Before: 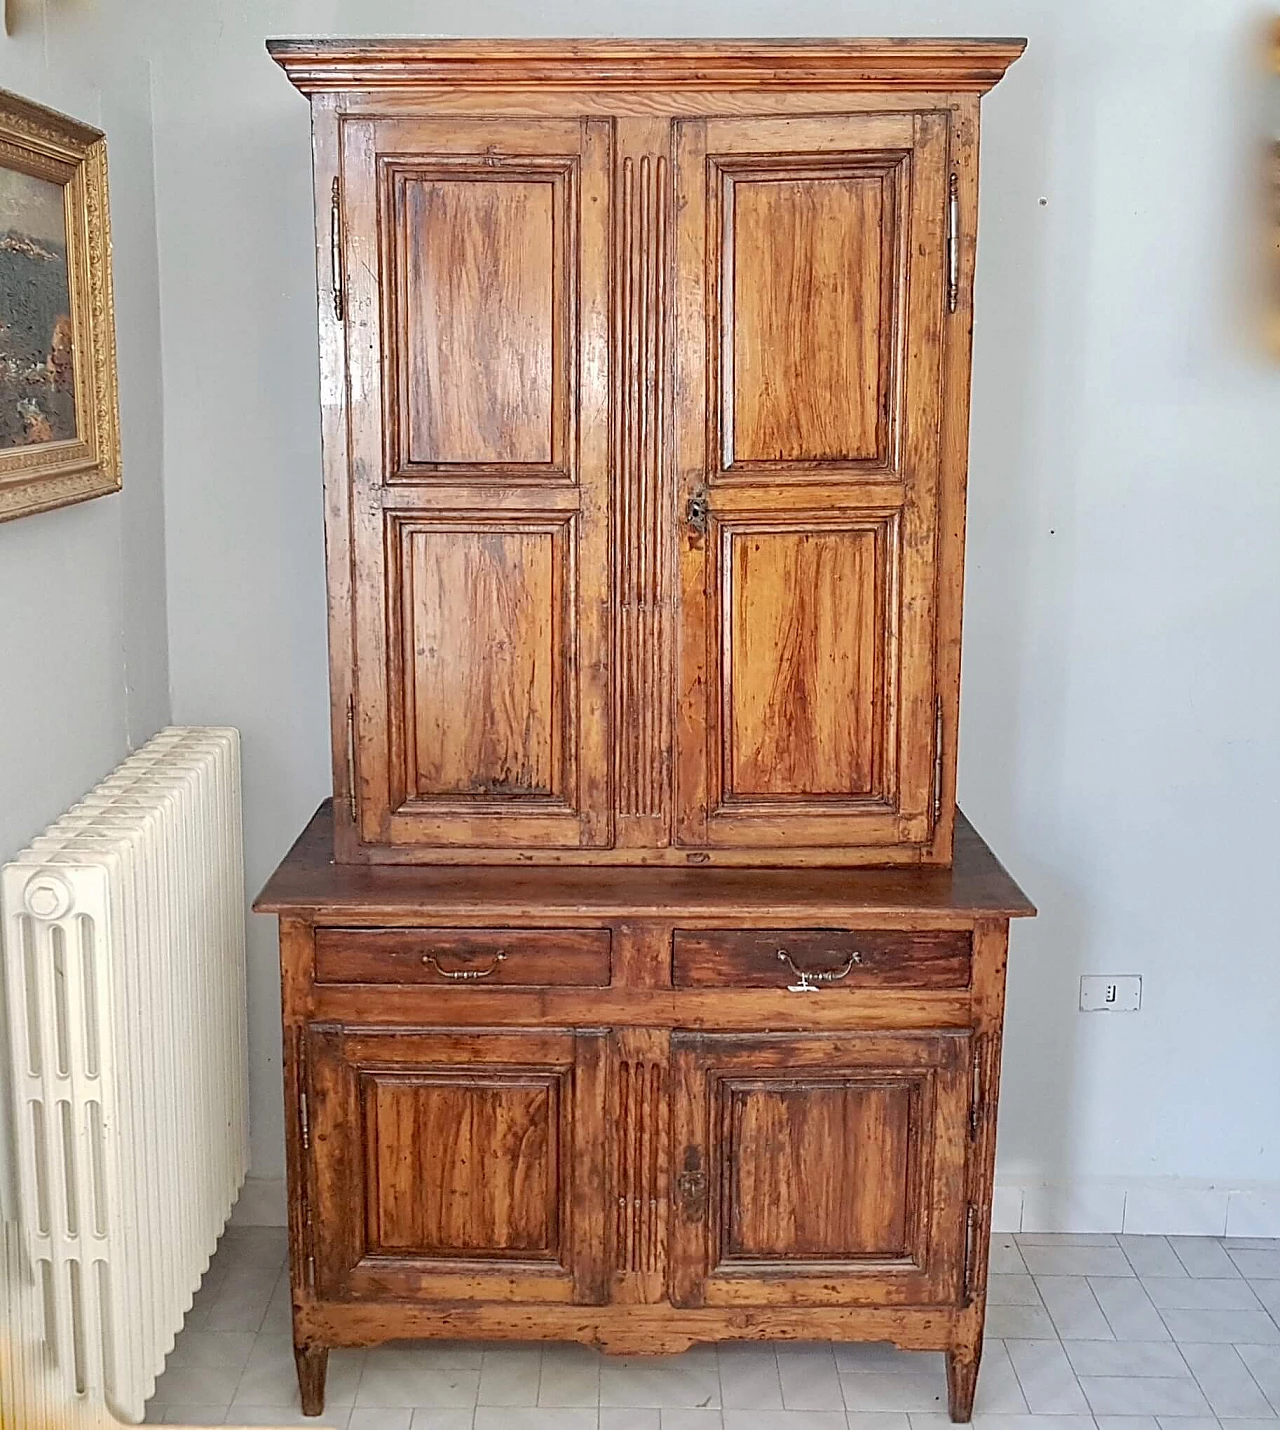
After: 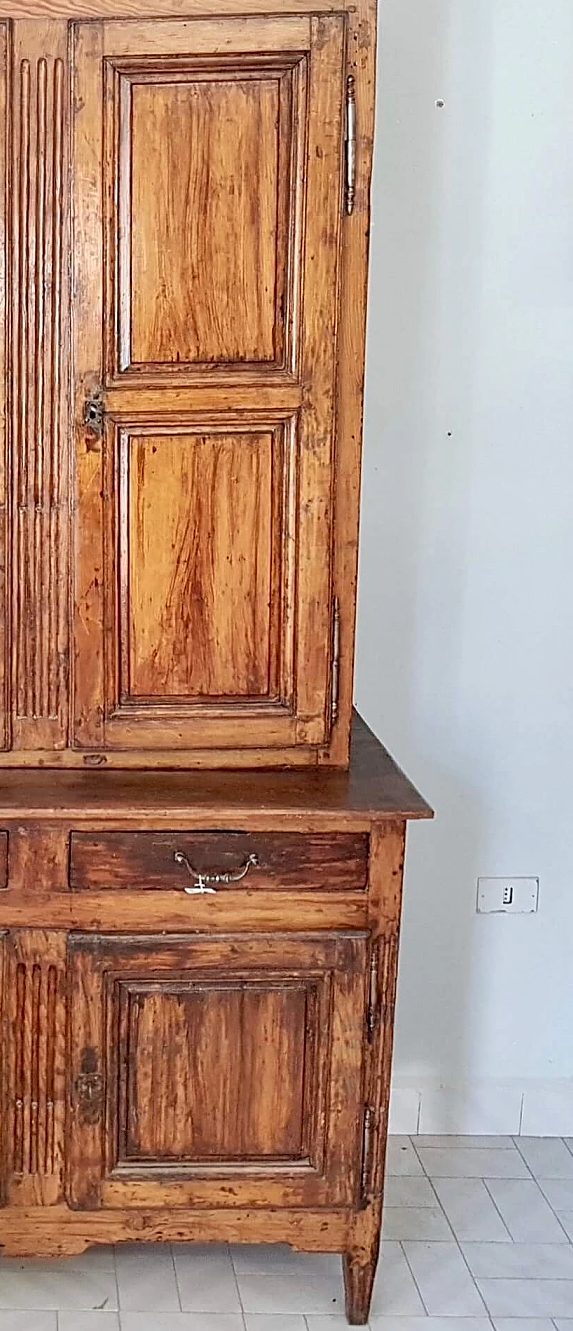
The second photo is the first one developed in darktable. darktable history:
crop: left 47.187%, top 6.912%, right 7.989%
contrast brightness saturation: contrast 0.101, brightness 0.014, saturation 0.022
